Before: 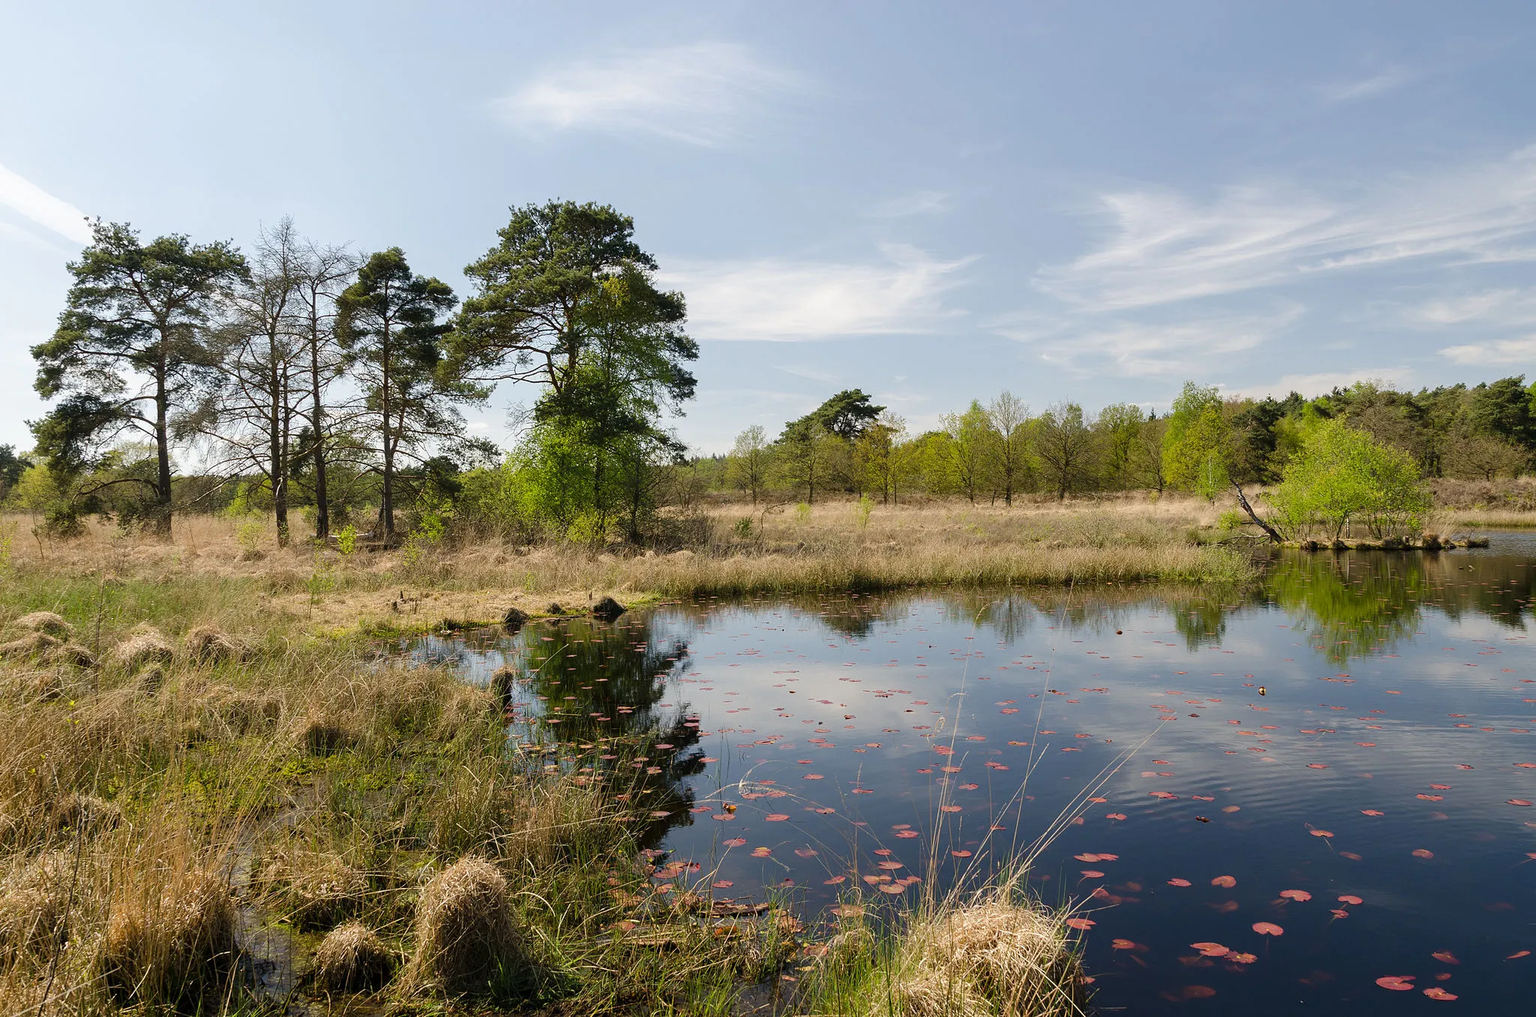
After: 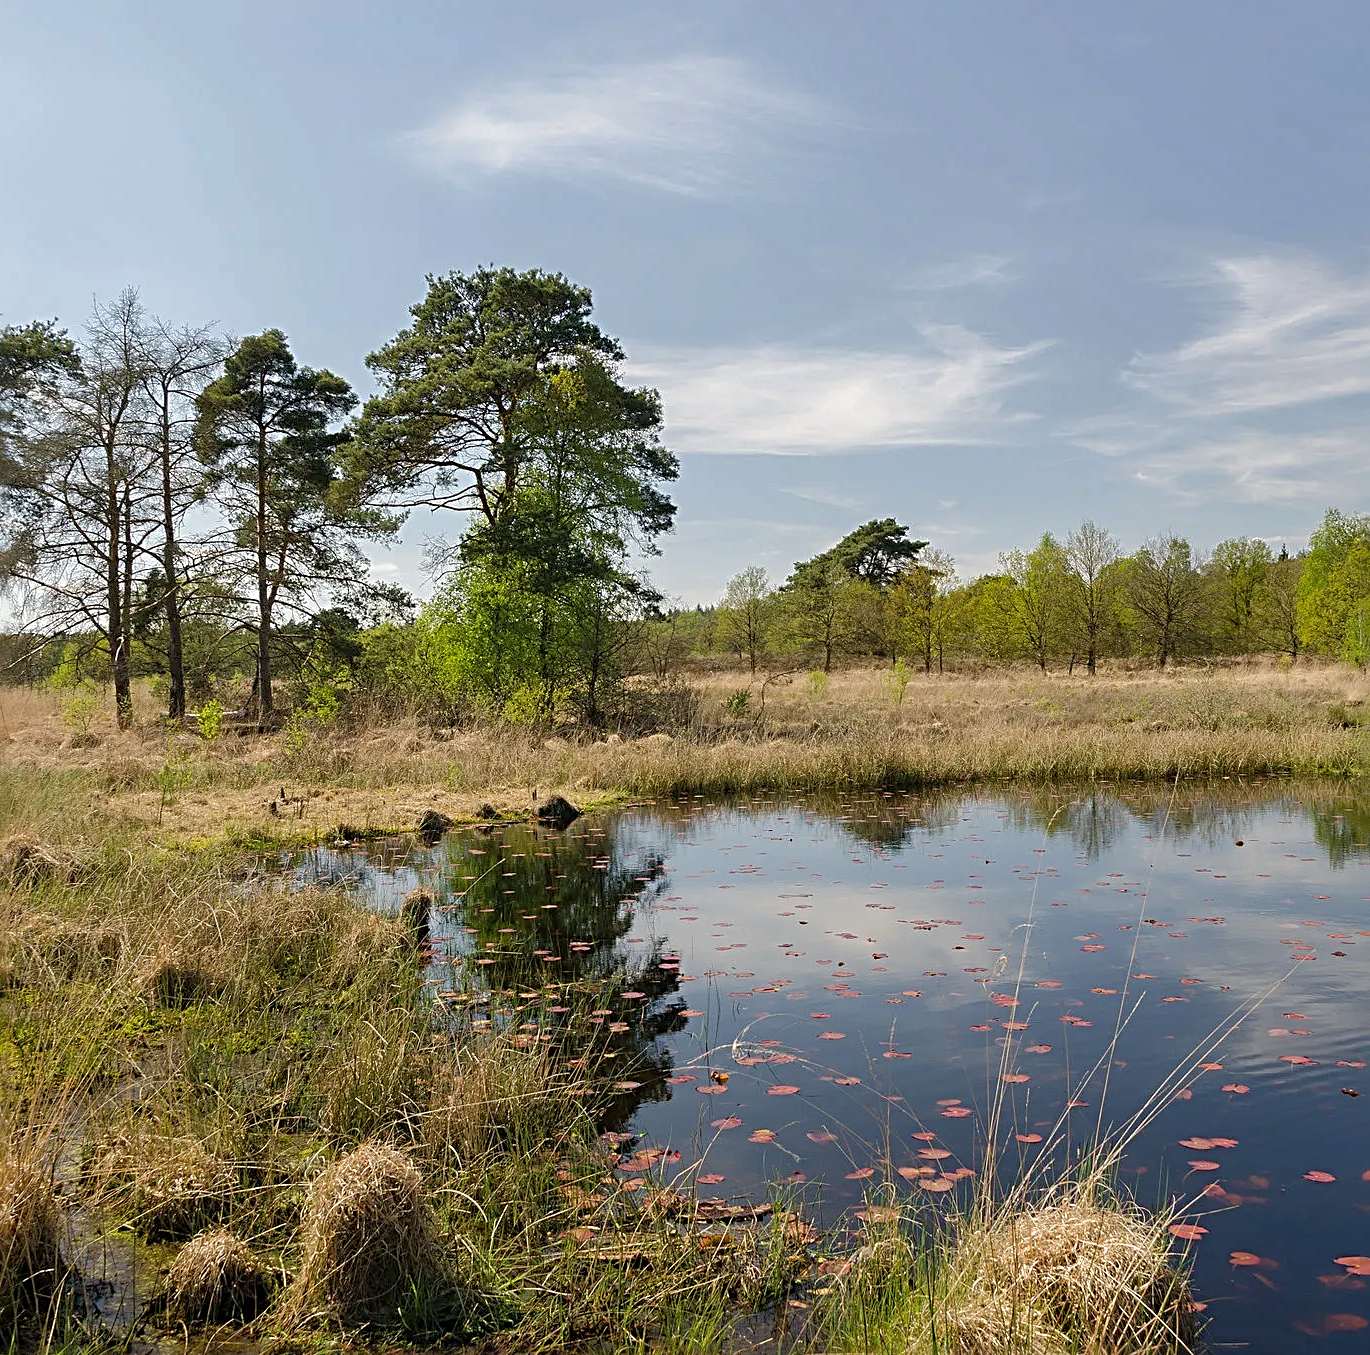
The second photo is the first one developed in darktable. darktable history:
crop and rotate: left 12.363%, right 20.694%
sharpen: radius 3.989
shadows and highlights: on, module defaults
